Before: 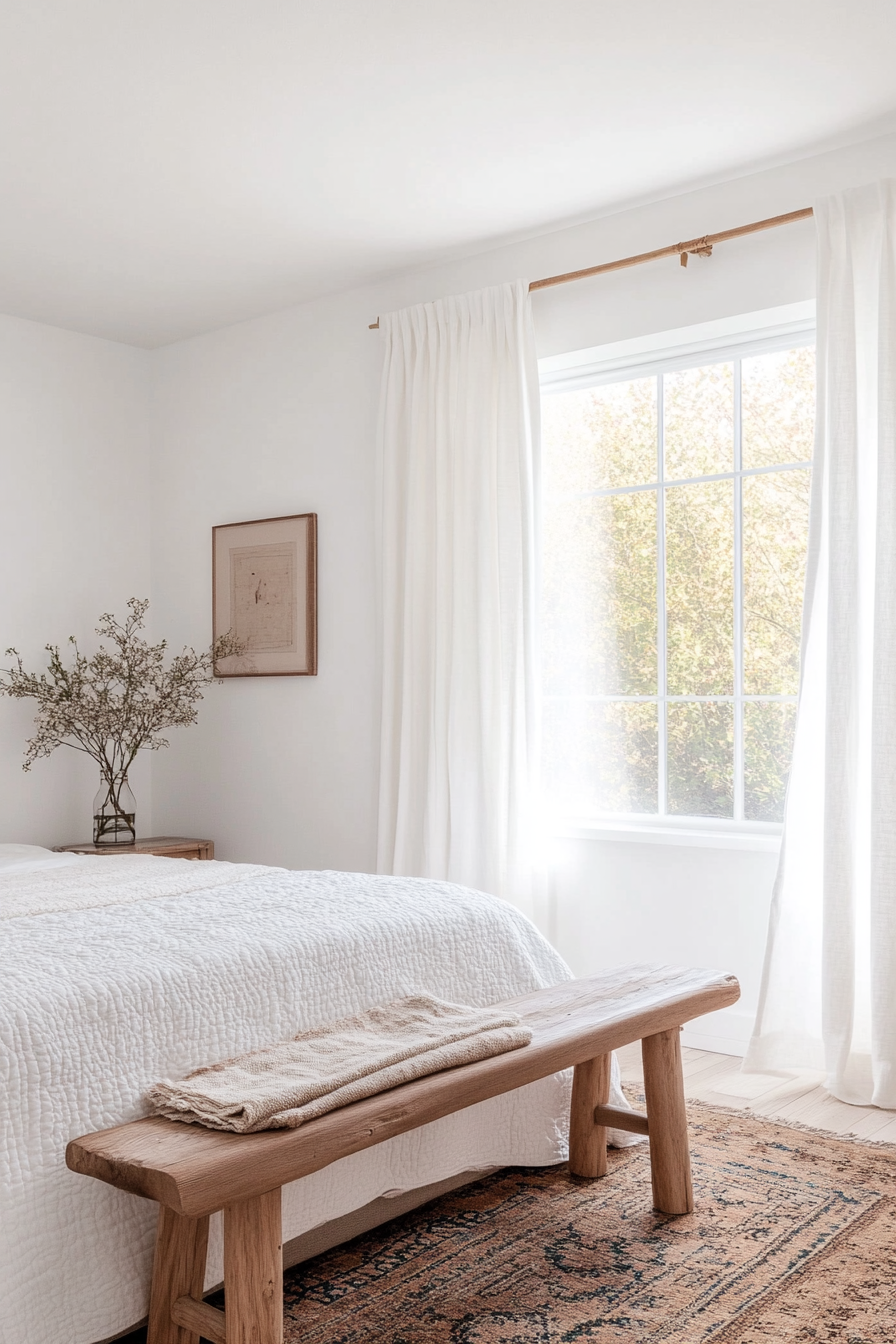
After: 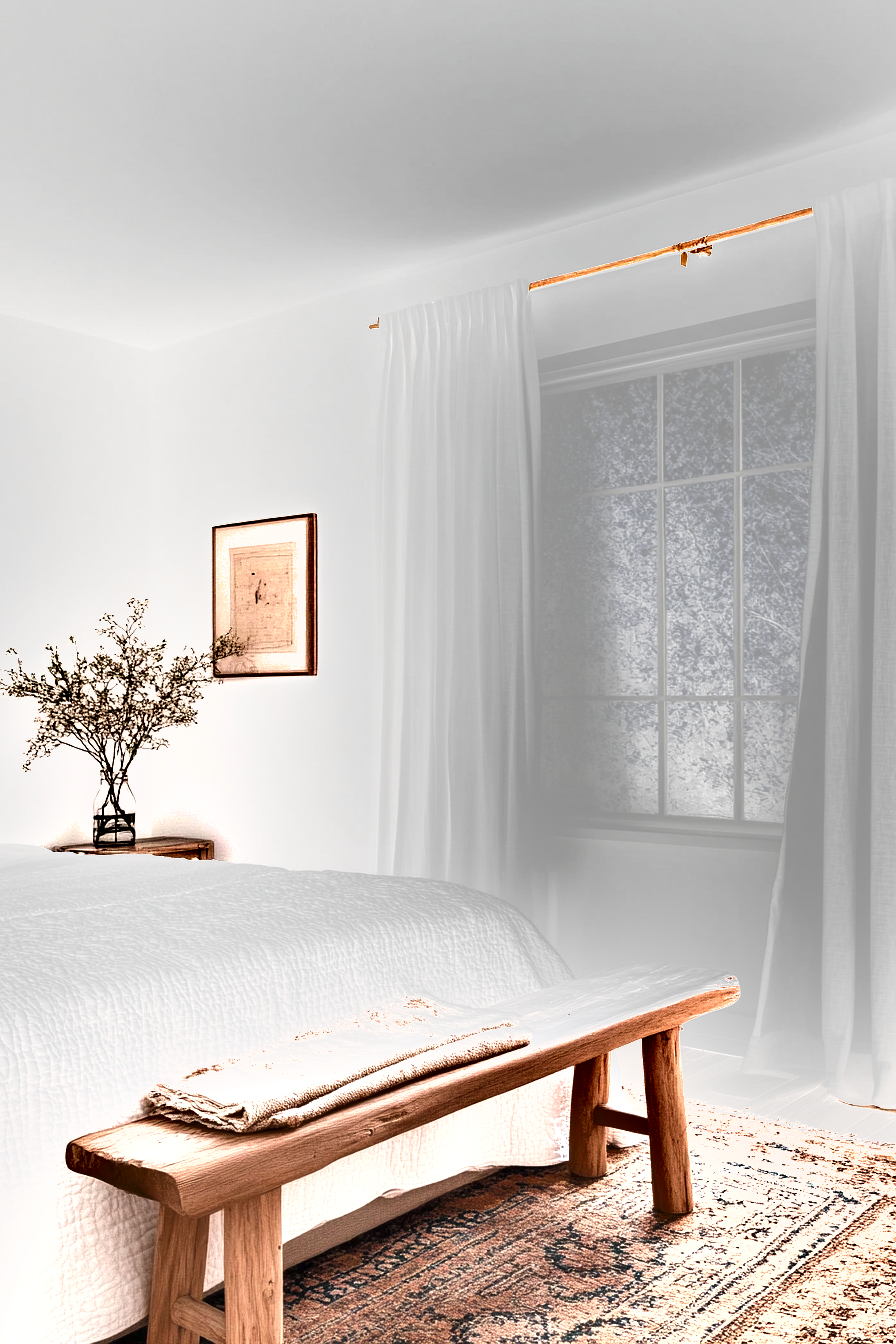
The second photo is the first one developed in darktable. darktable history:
shadows and highlights: soften with gaussian
exposure: black level correction 0, exposure 1.6 EV, compensate exposure bias true, compensate highlight preservation false
